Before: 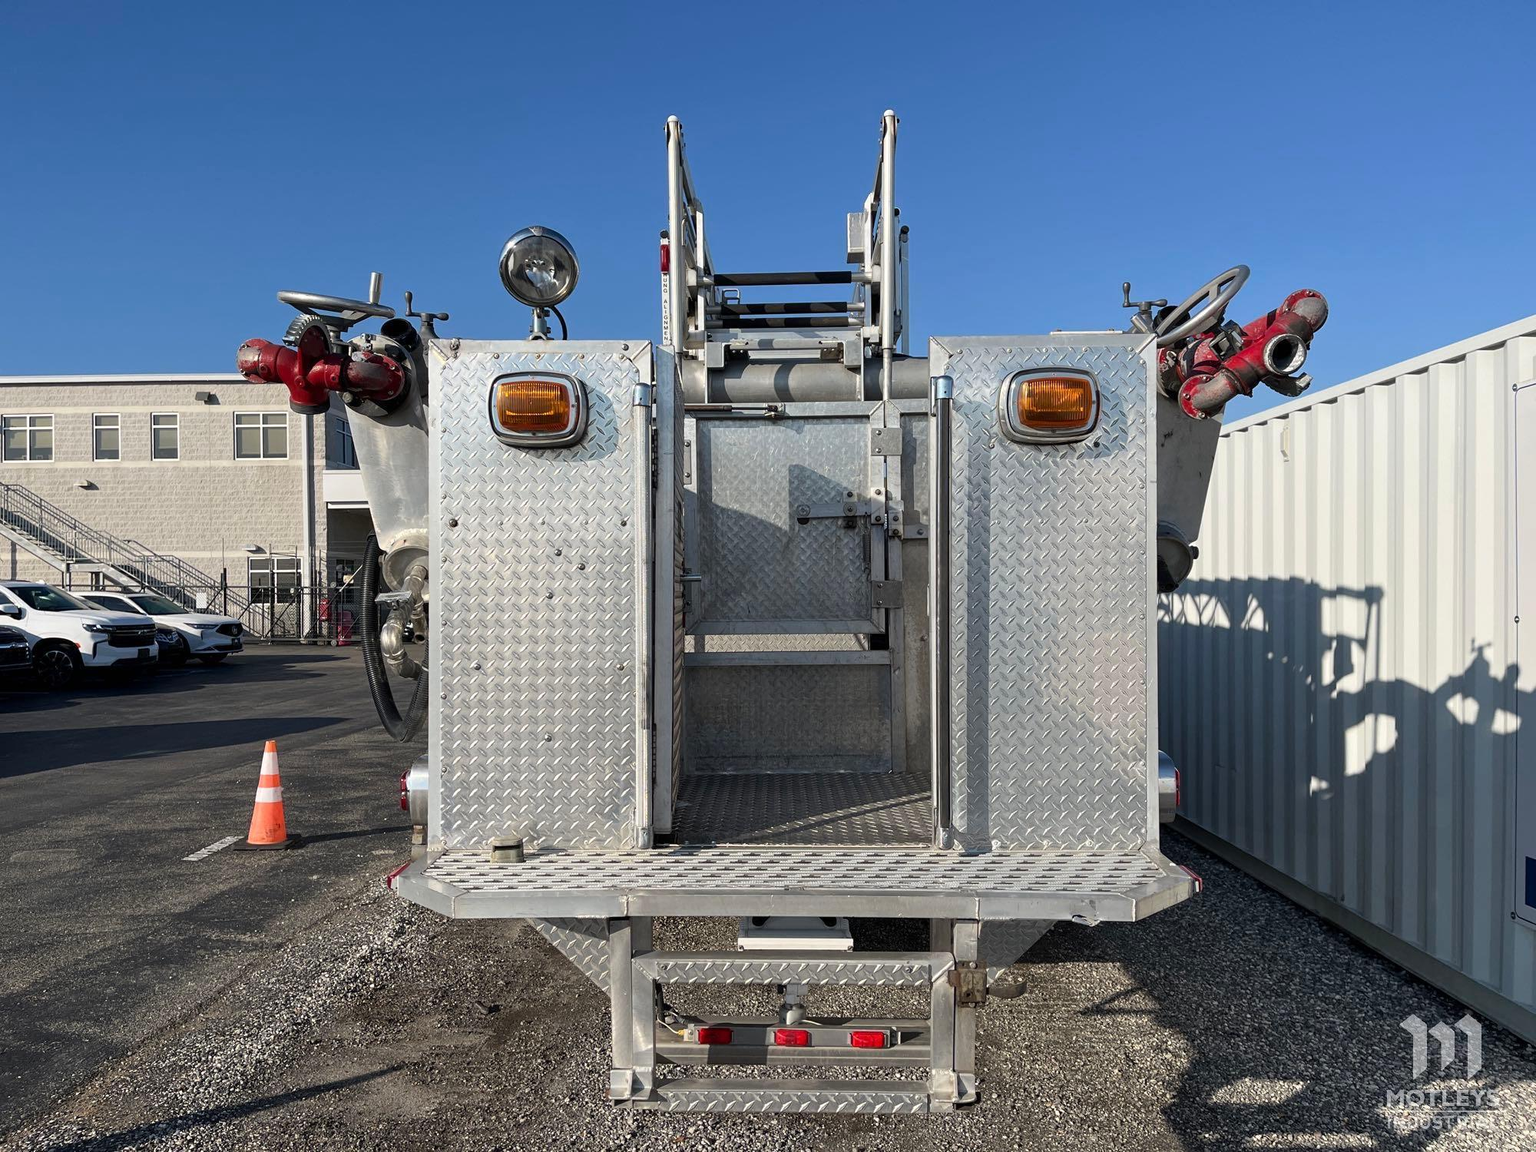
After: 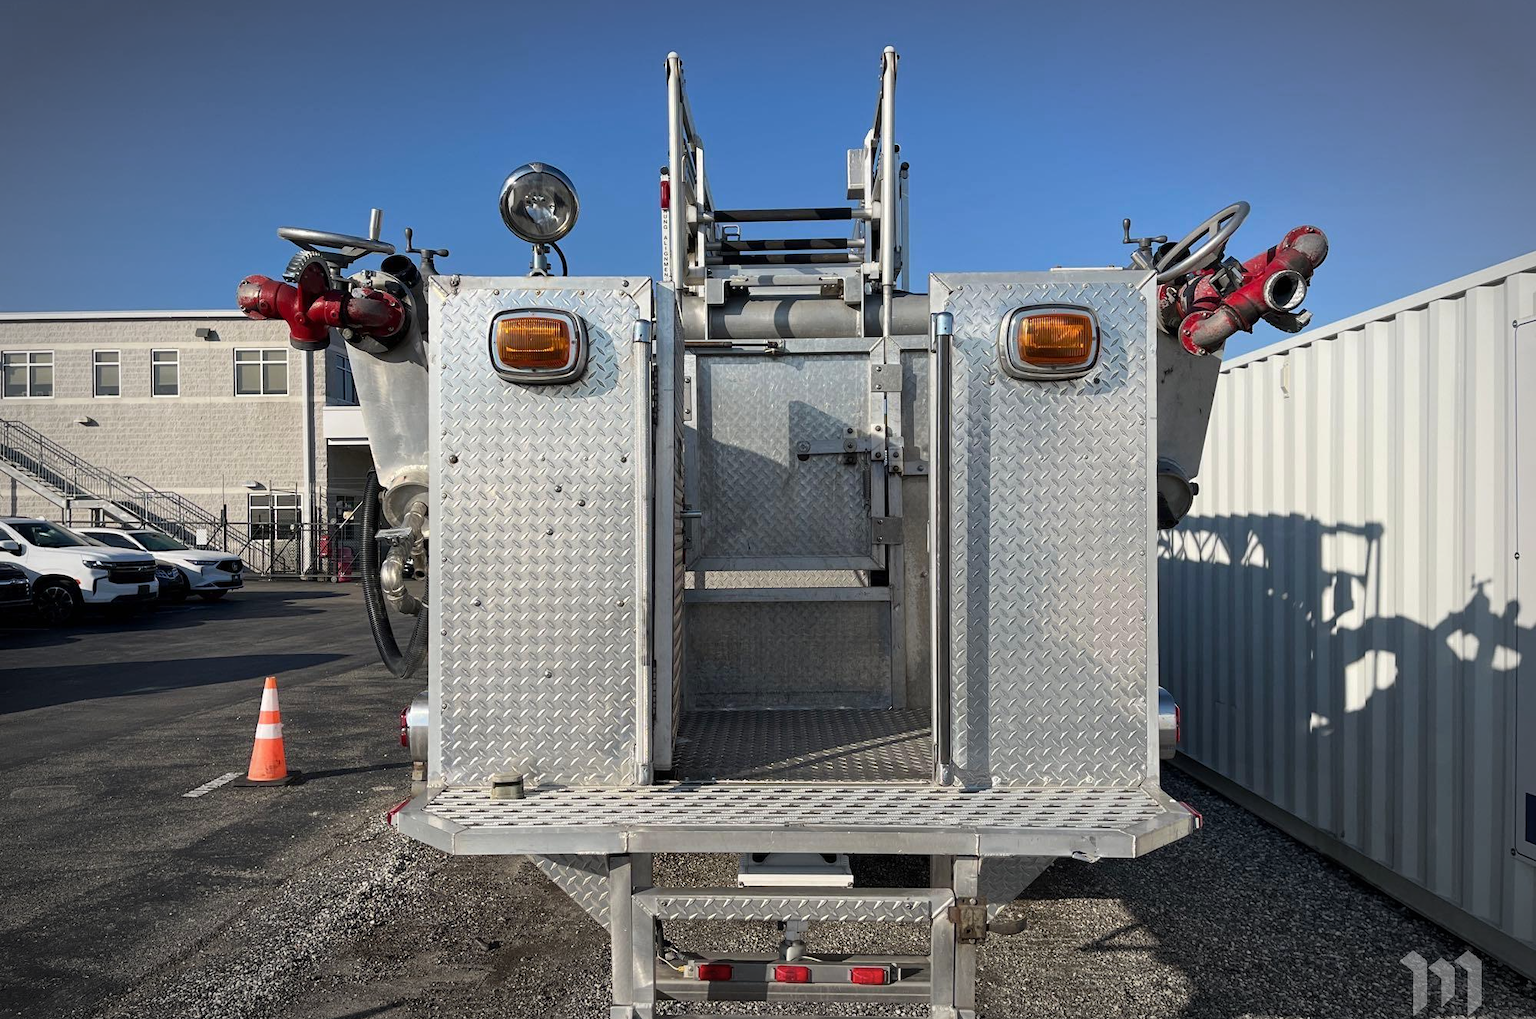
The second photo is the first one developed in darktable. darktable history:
crop and rotate: top 5.566%, bottom 5.874%
vignetting: automatic ratio true, unbound false
